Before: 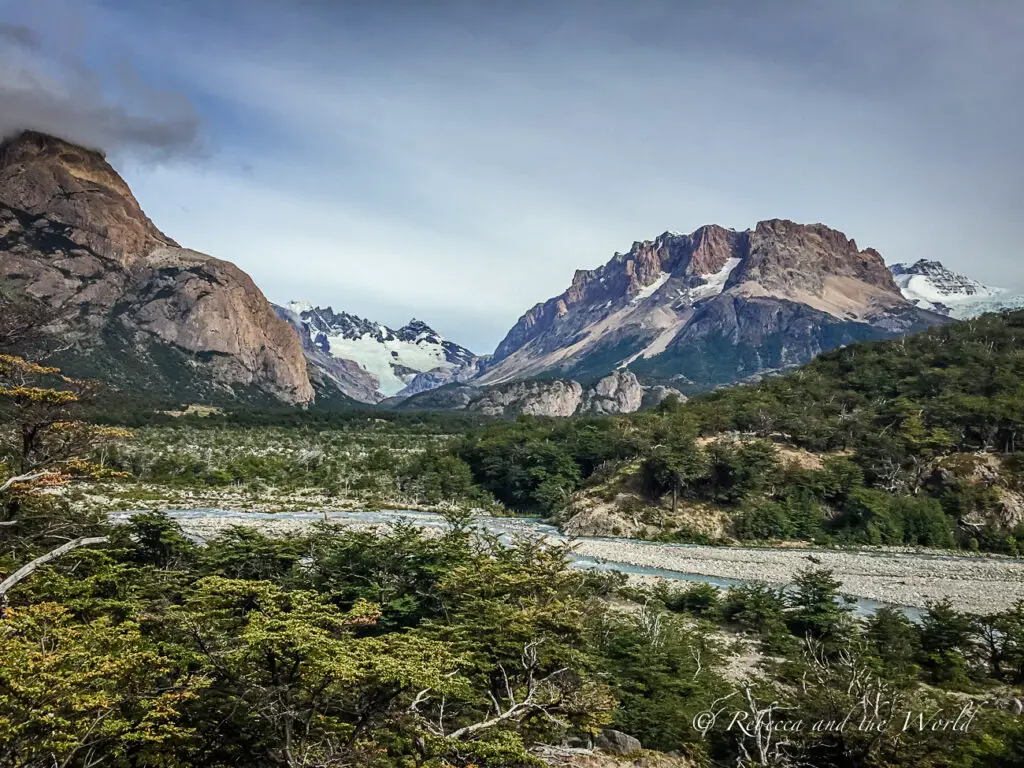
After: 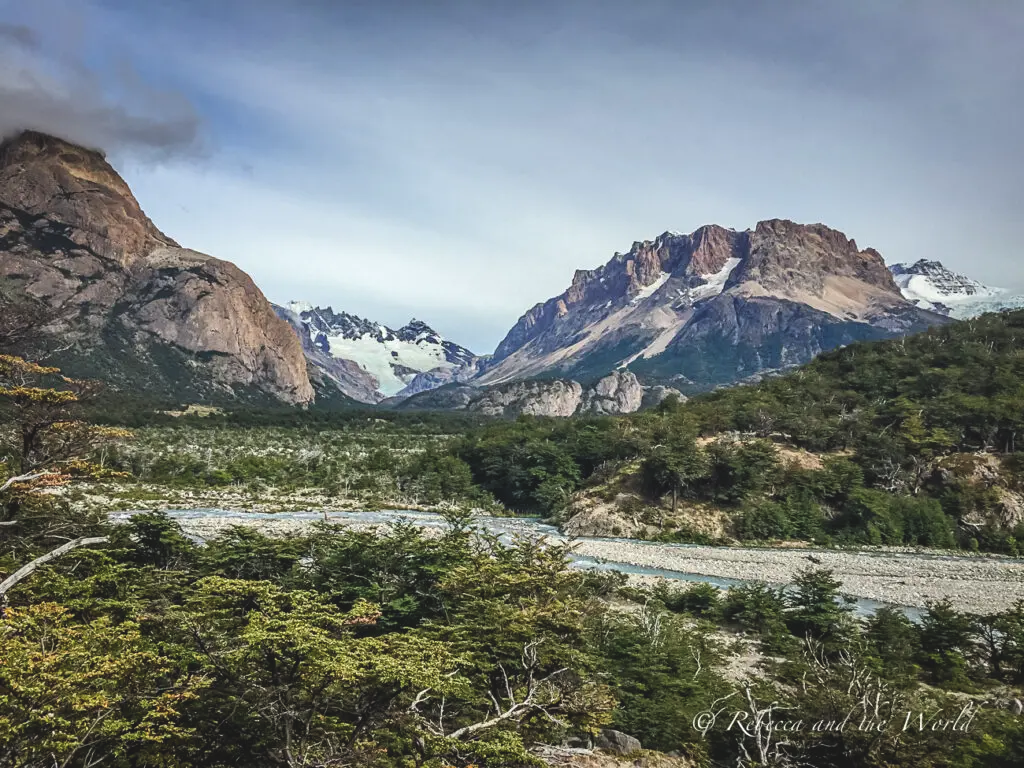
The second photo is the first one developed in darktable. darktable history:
exposure: black level correction -0.009, exposure 0.07 EV, compensate highlight preservation false
